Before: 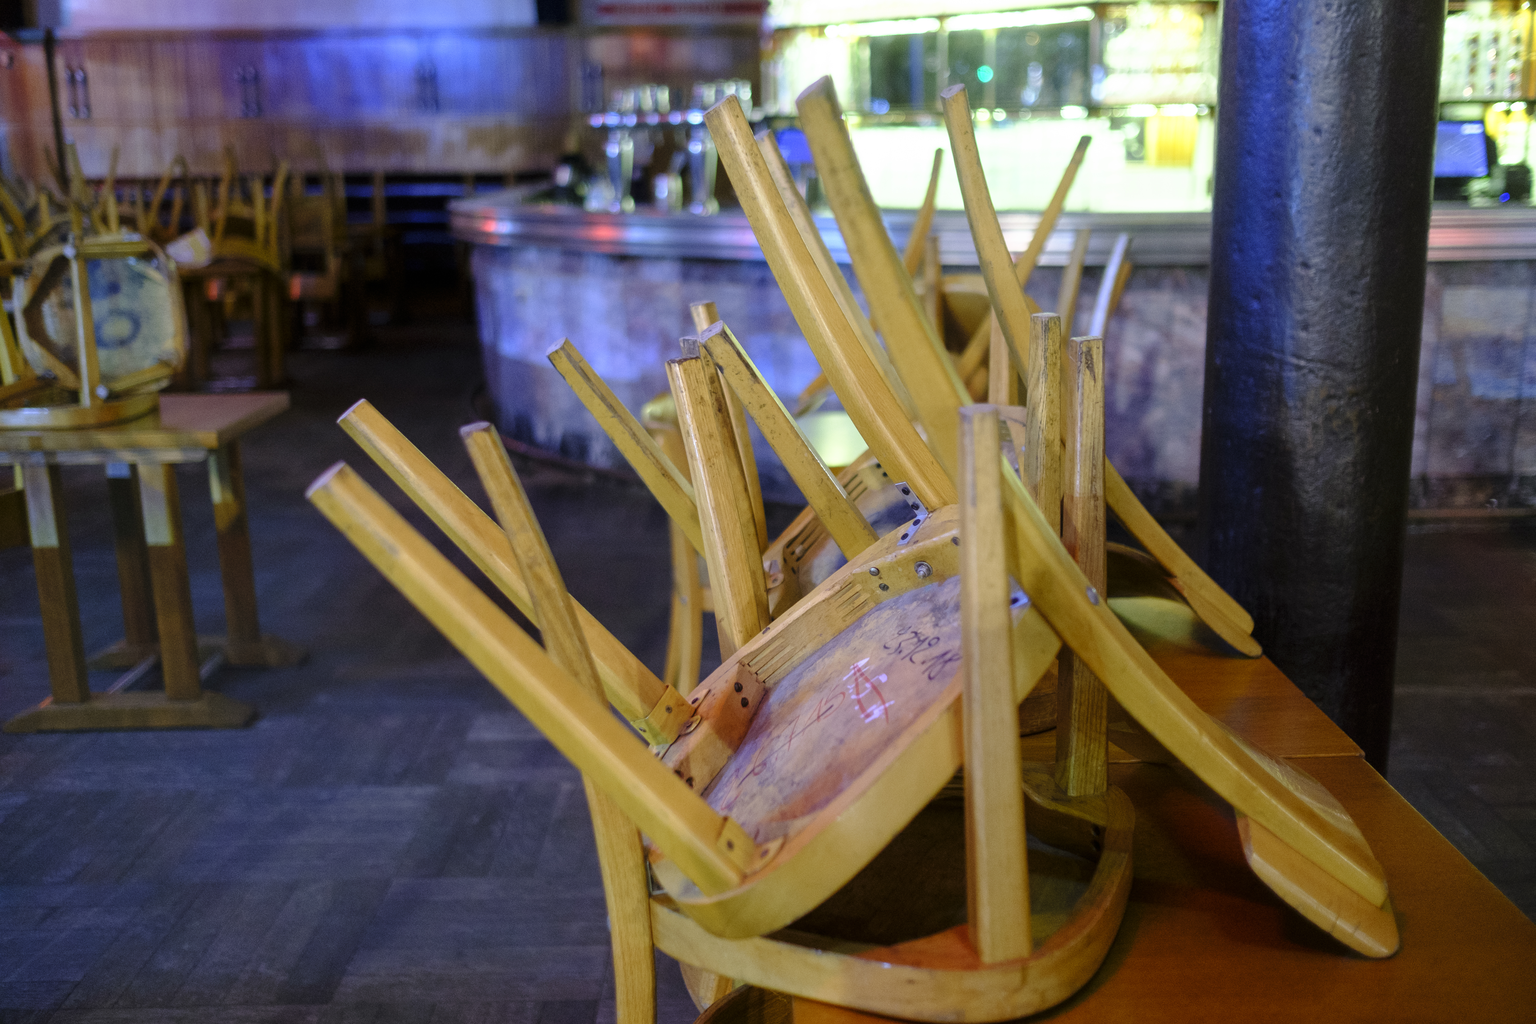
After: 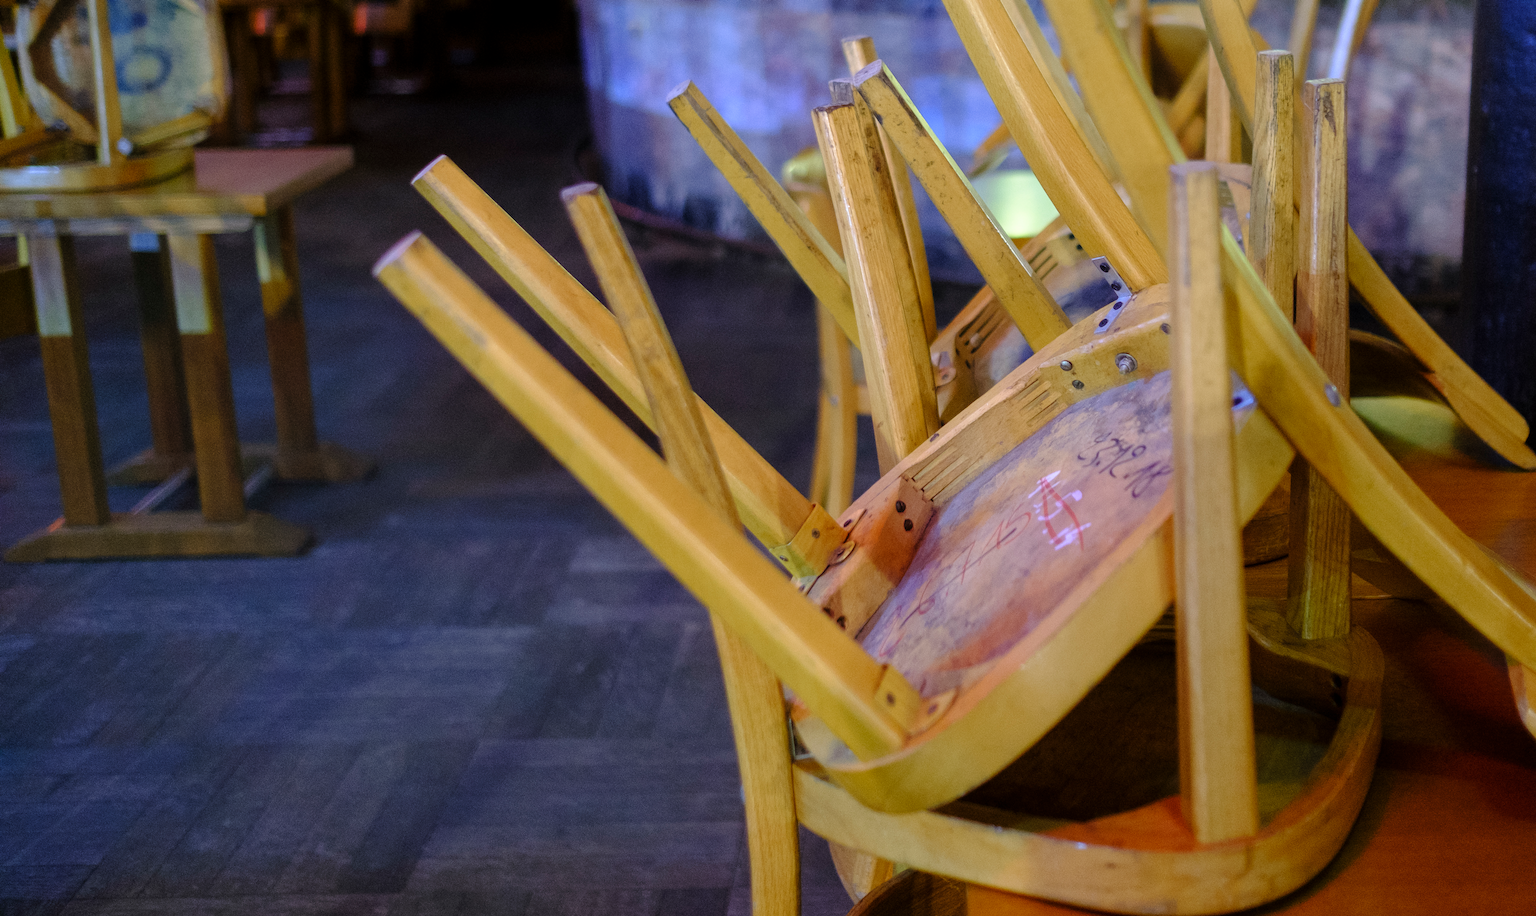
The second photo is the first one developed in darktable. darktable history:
crop: top 26.585%, right 17.965%
